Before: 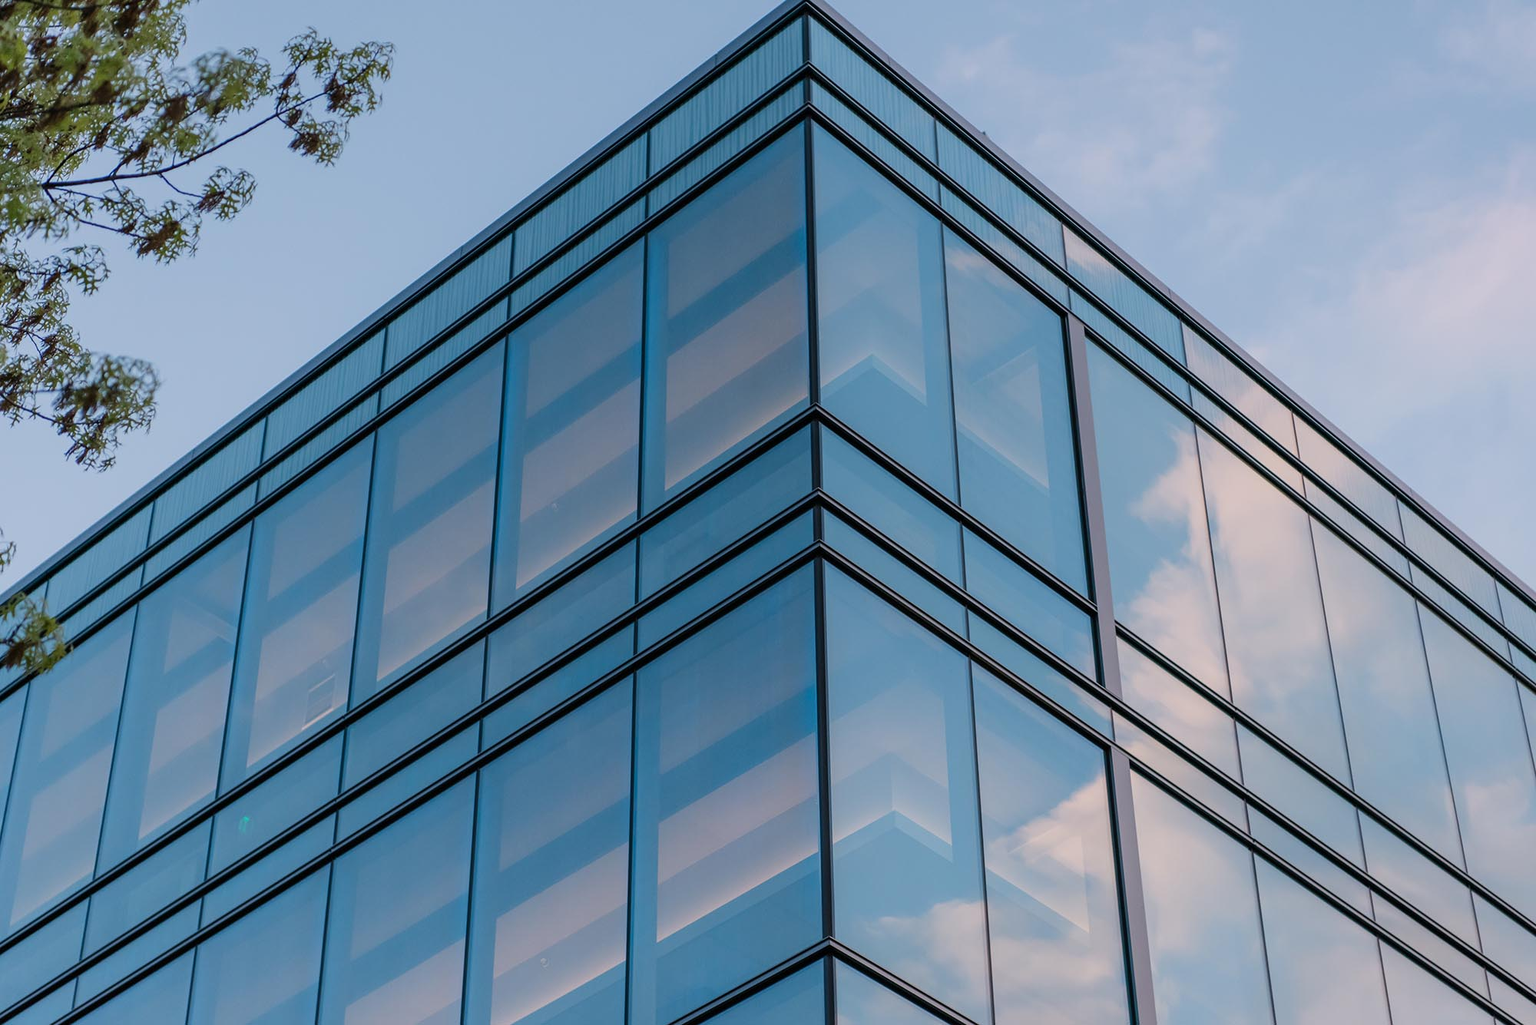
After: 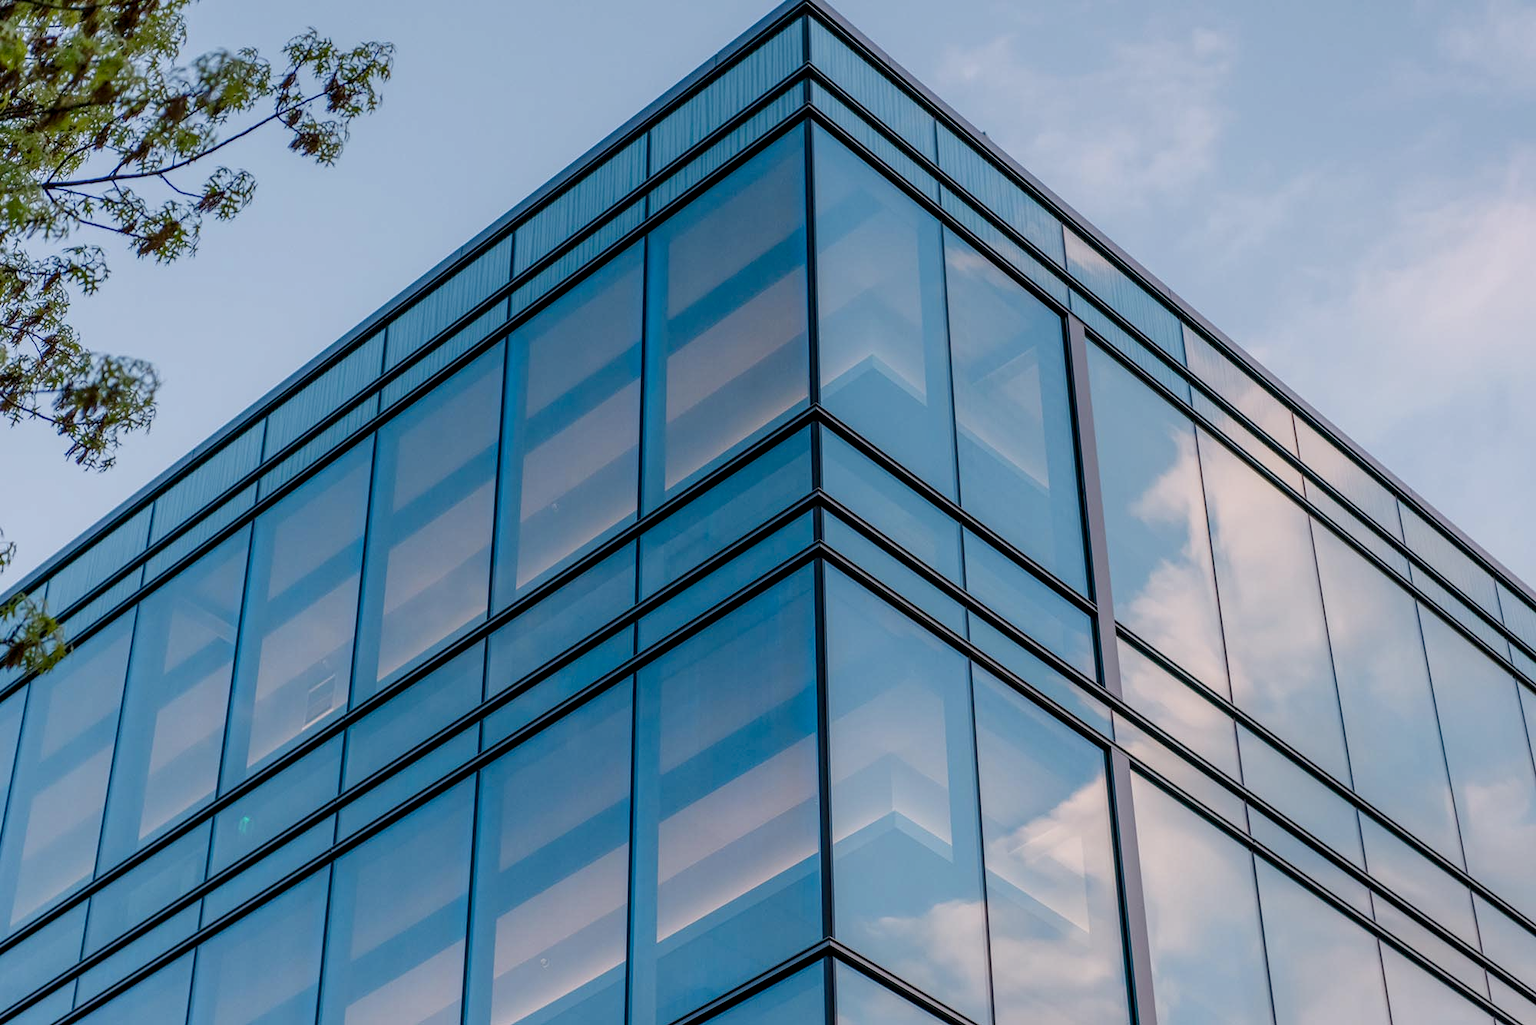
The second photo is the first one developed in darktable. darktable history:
local contrast: detail 130%
color balance rgb: perceptual saturation grading › global saturation 20%, perceptual saturation grading › highlights -25%, perceptual saturation grading › shadows 50%, global vibrance -25%
